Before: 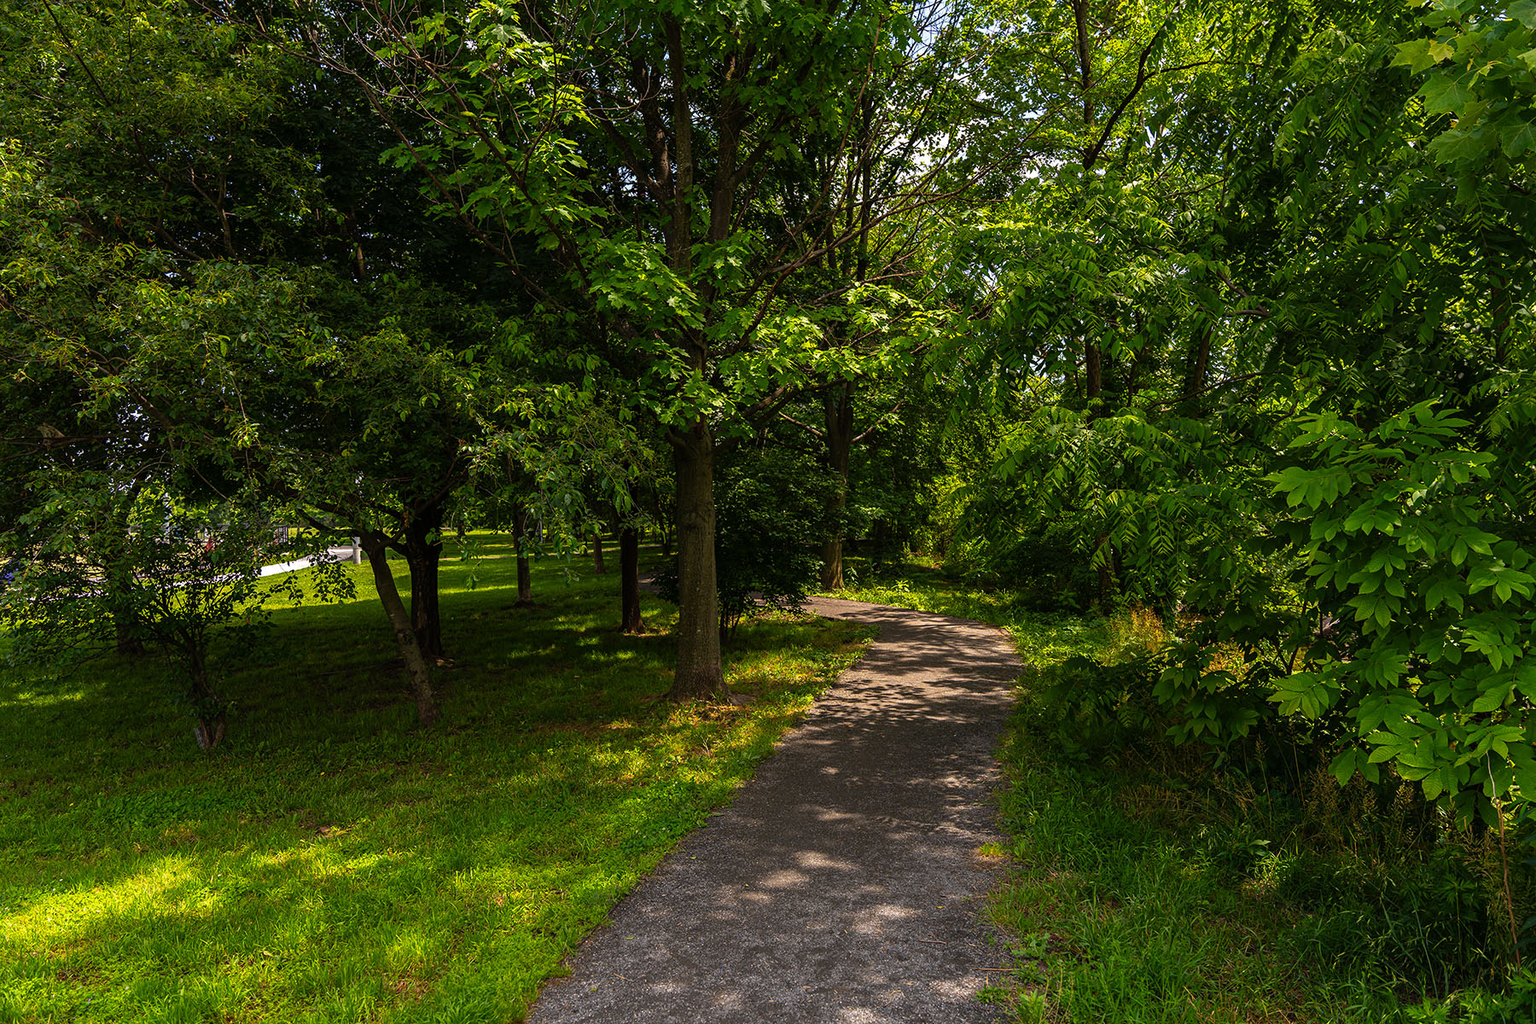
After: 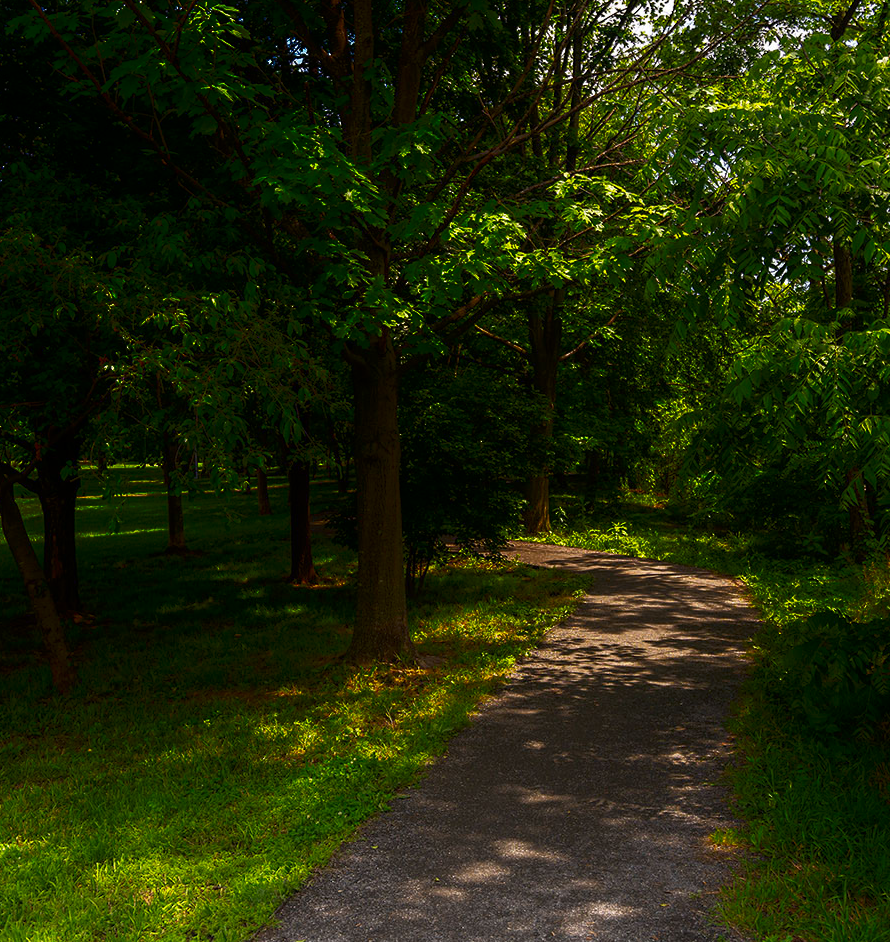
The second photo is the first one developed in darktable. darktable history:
shadows and highlights: shadows -70, highlights 35, soften with gaussian
crop and rotate: angle 0.02°, left 24.353%, top 13.219%, right 26.156%, bottom 8.224%
